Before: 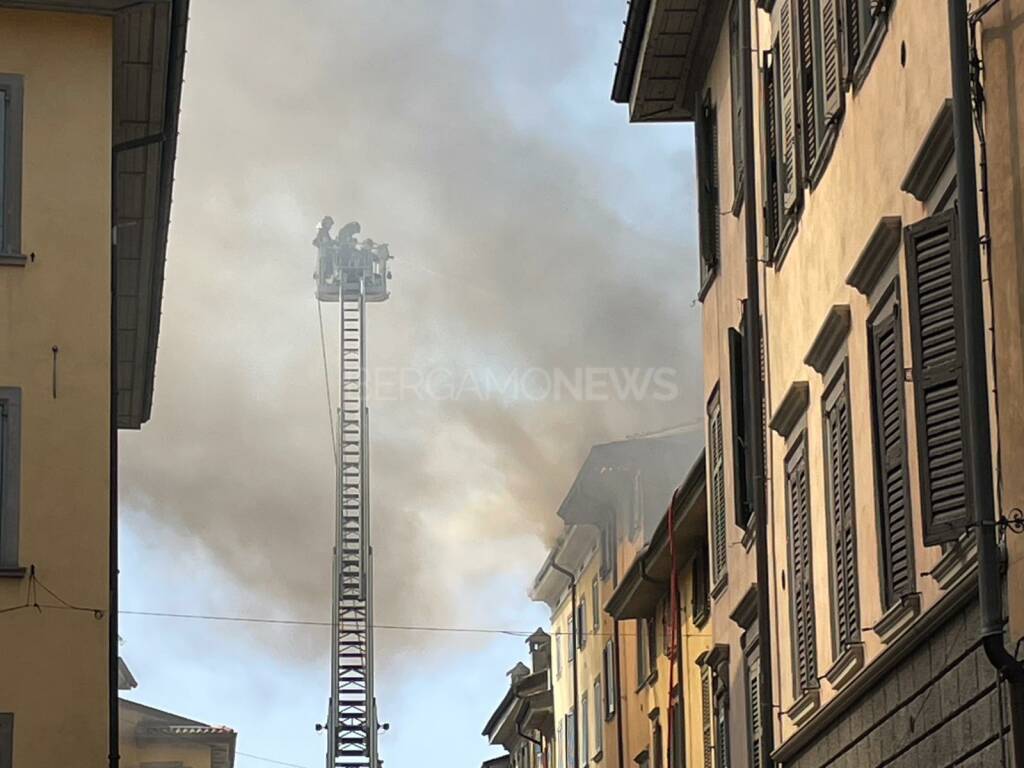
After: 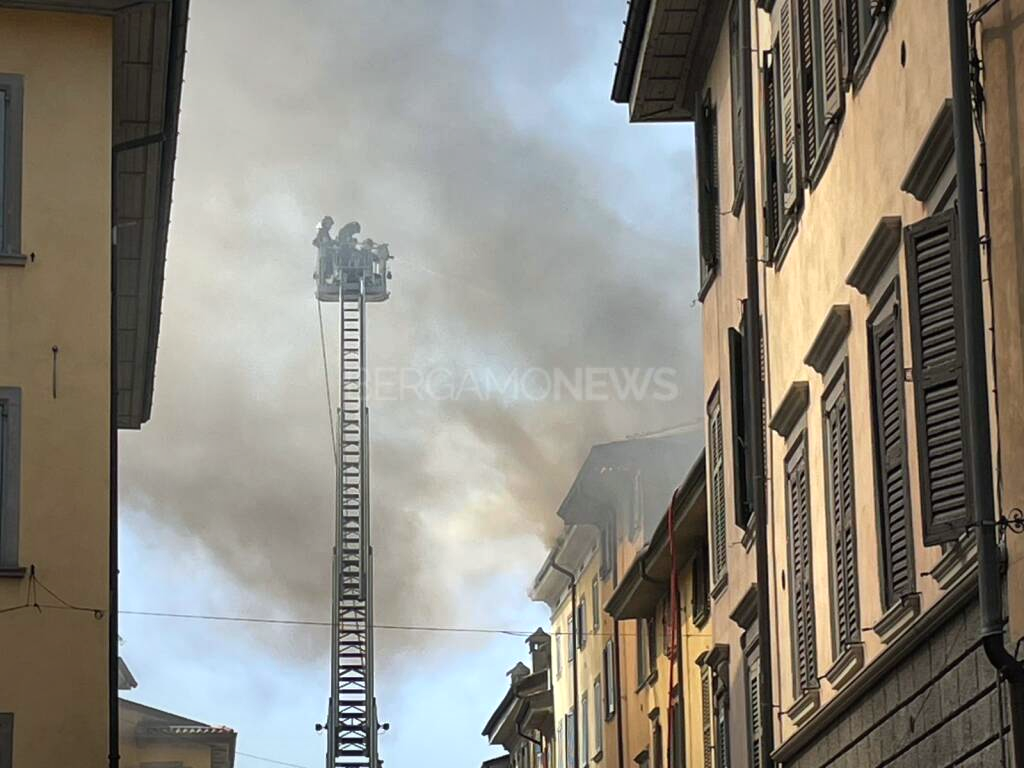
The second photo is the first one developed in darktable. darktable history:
vignetting: fall-off start 80.87%, fall-off radius 61.59%, brightness -0.384, saturation 0.007, center (0, 0.007), automatic ratio true, width/height ratio 1.418
shadows and highlights: soften with gaussian
exposure: exposure 0.131 EV, compensate highlight preservation false
white balance: red 0.982, blue 1.018
